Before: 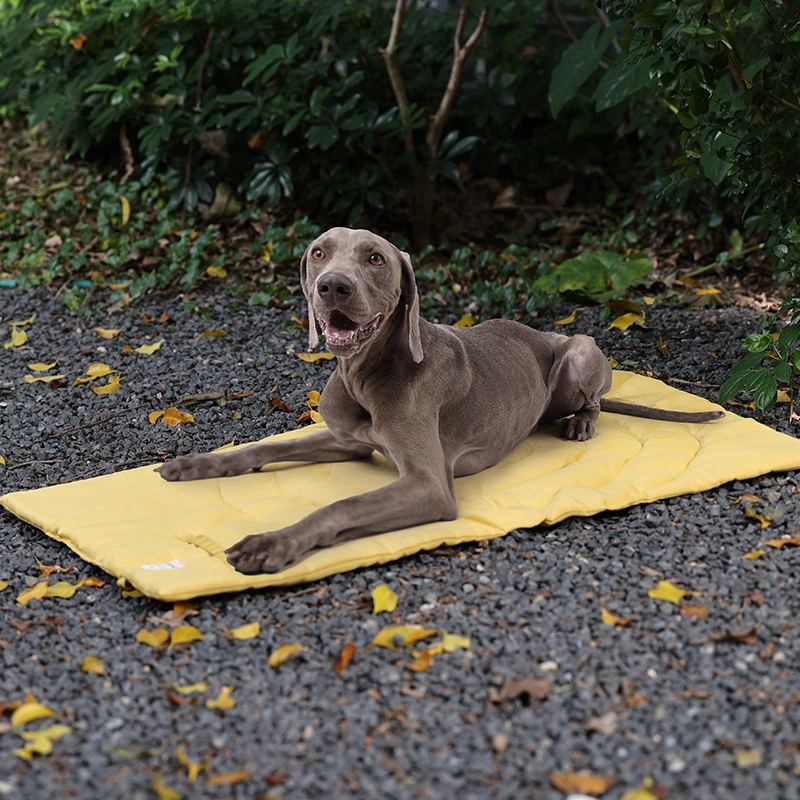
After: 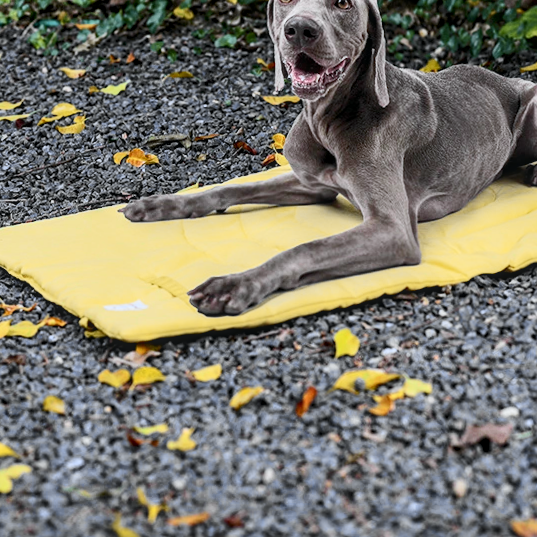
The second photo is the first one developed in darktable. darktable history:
tone curve: curves: ch0 [(0, 0.015) (0.037, 0.022) (0.131, 0.116) (0.316, 0.345) (0.49, 0.615) (0.677, 0.82) (0.813, 0.891) (1, 0.955)]; ch1 [(0, 0) (0.366, 0.367) (0.475, 0.462) (0.494, 0.496) (0.504, 0.497) (0.554, 0.571) (0.618, 0.668) (1, 1)]; ch2 [(0, 0) (0.333, 0.346) (0.375, 0.375) (0.435, 0.424) (0.476, 0.492) (0.502, 0.499) (0.525, 0.522) (0.558, 0.575) (0.614, 0.656) (1, 1)], color space Lab, independent channels, preserve colors none
local contrast: on, module defaults
white balance: red 0.954, blue 1.079
crop and rotate: angle -0.82°, left 3.85%, top 31.828%, right 27.992%
